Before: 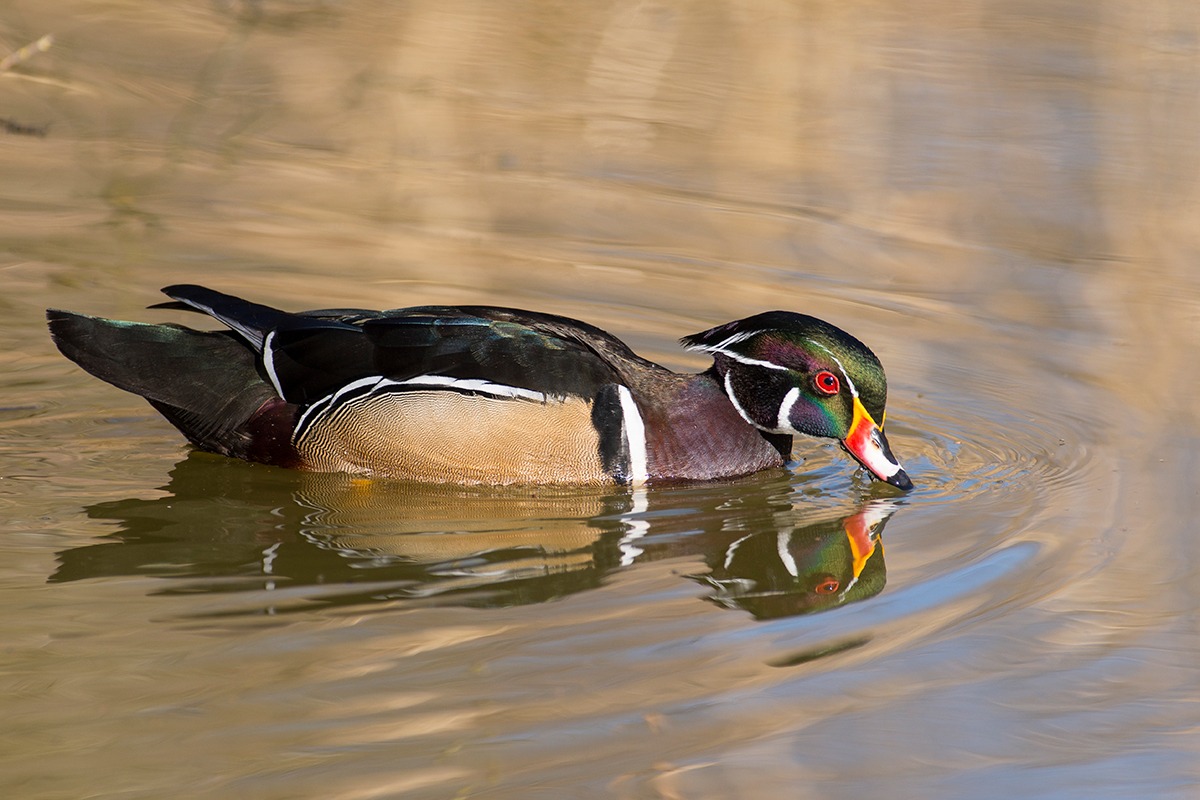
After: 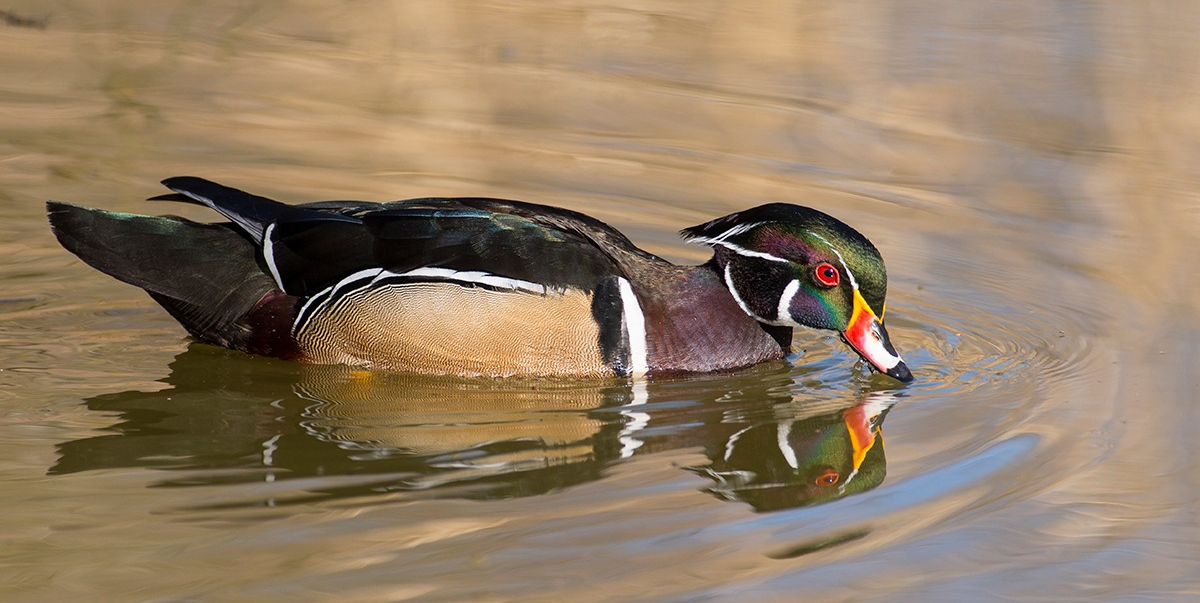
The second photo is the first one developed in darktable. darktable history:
crop: top 13.606%, bottom 11.001%
